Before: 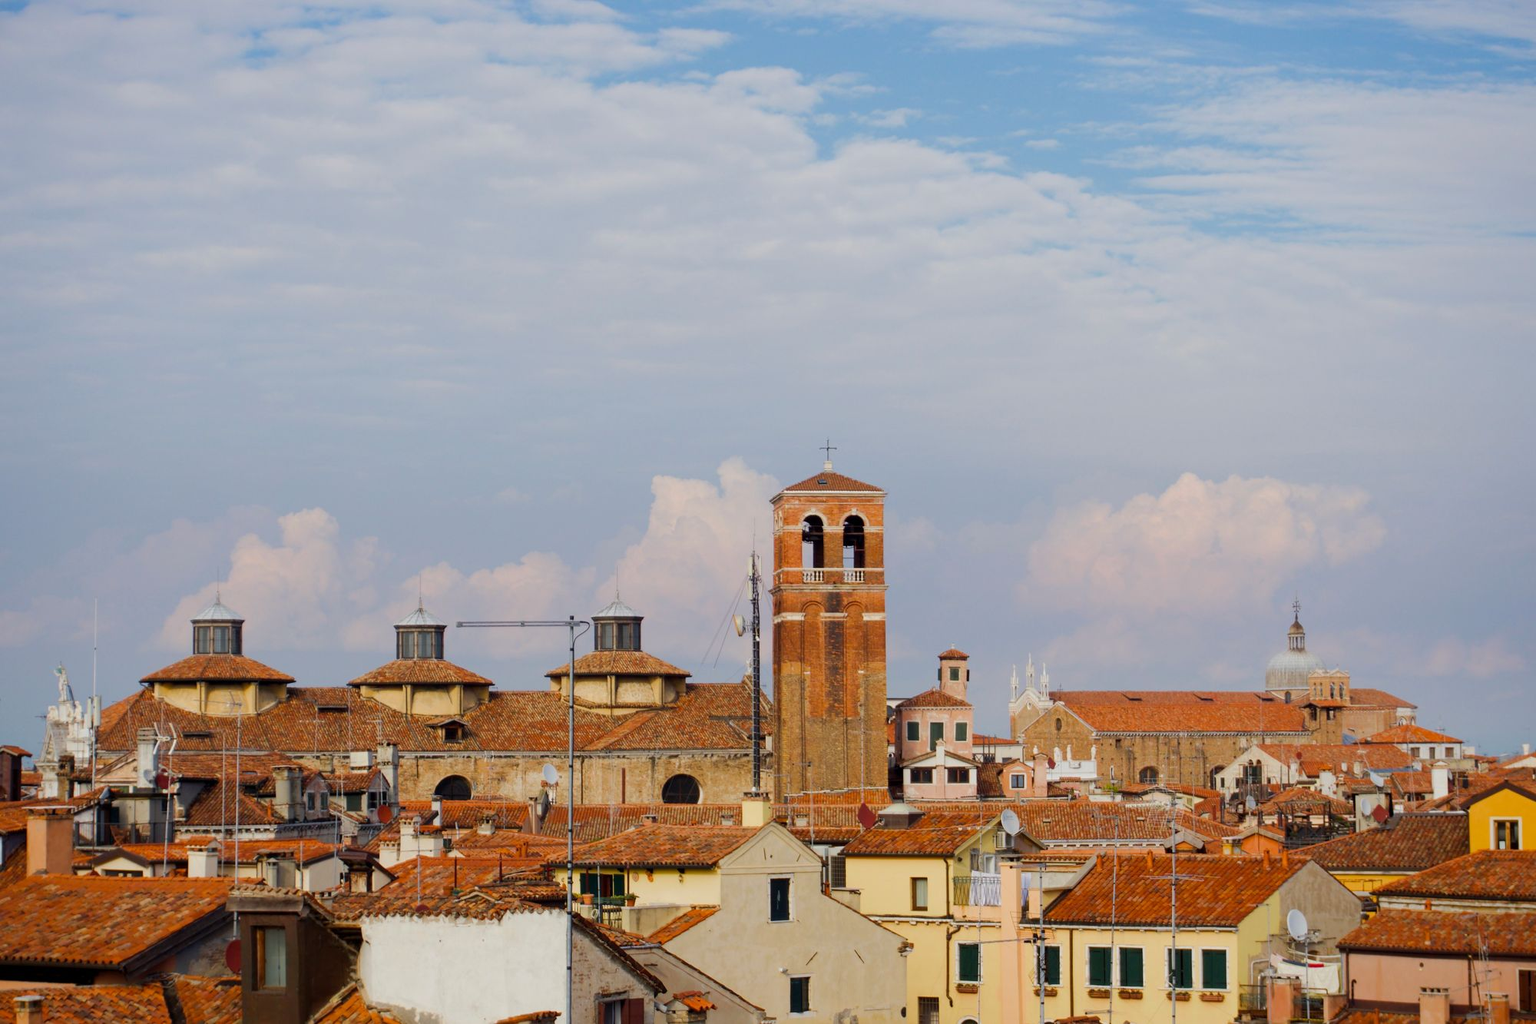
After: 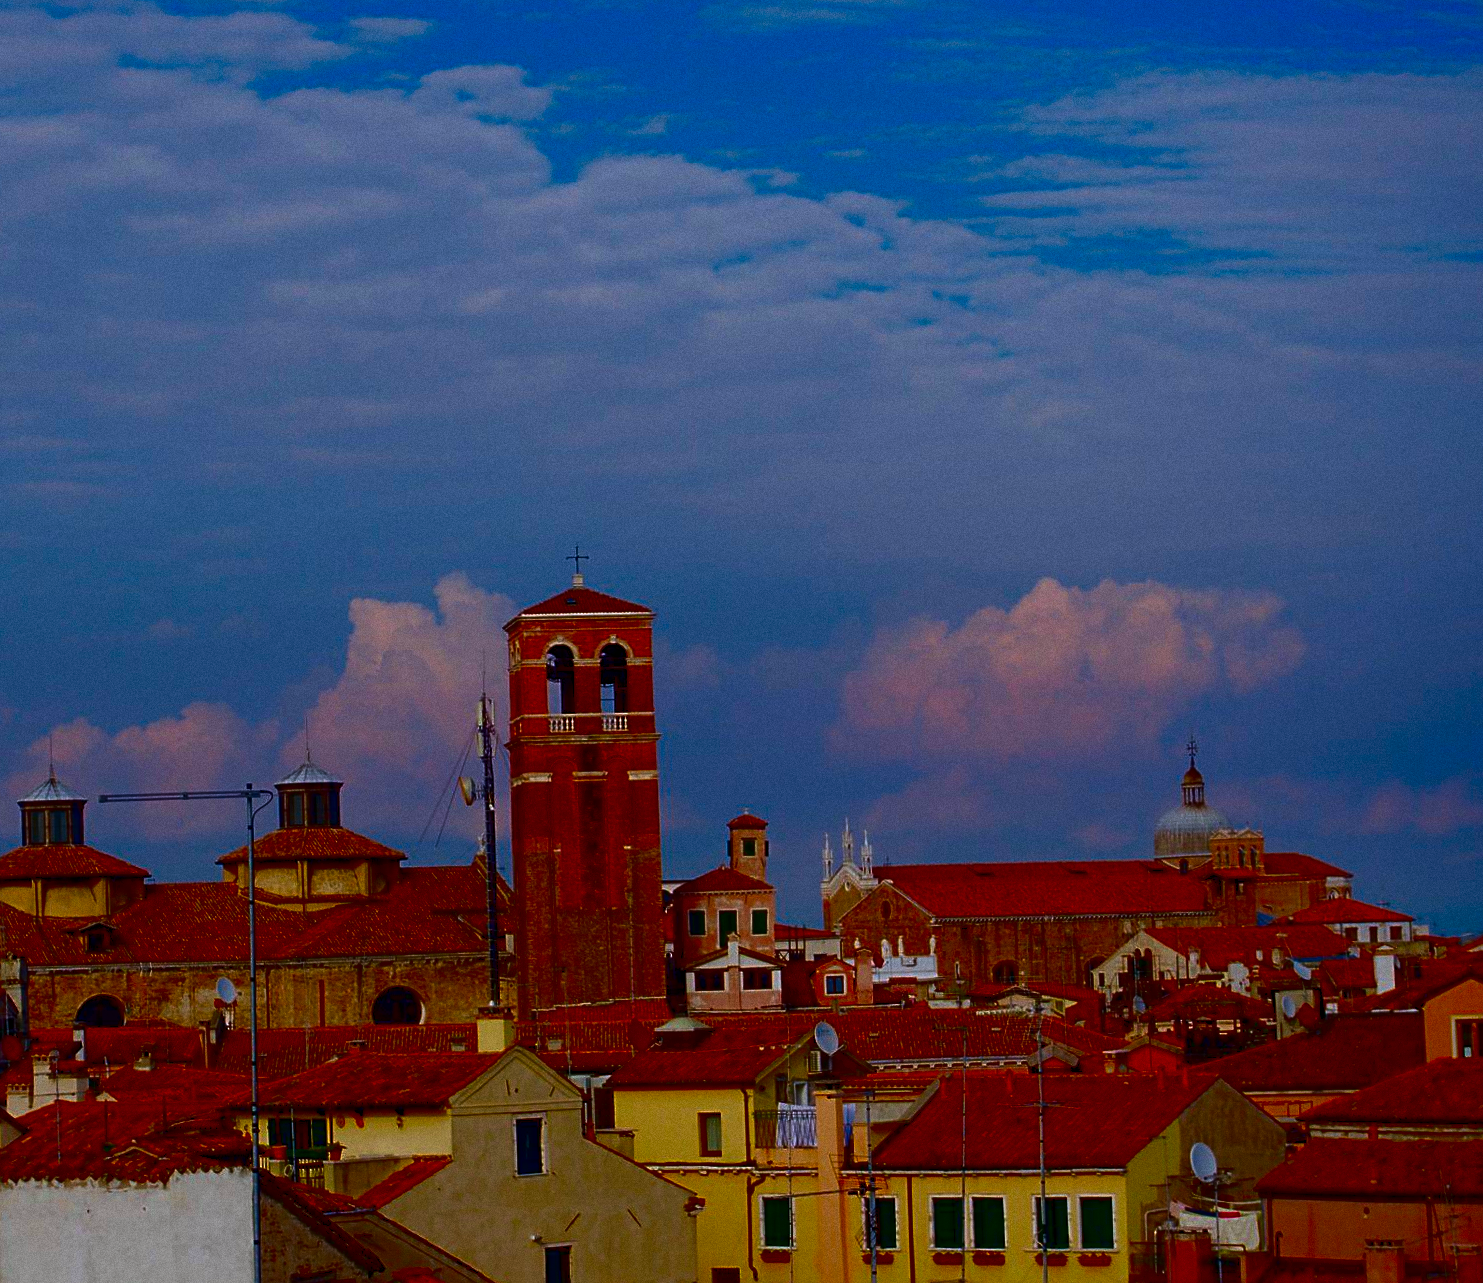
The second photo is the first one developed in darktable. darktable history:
velvia: on, module defaults
rotate and perspective: rotation -1.42°, crop left 0.016, crop right 0.984, crop top 0.035, crop bottom 0.965
sharpen: on, module defaults
grain: coarseness 0.09 ISO
color balance: contrast -0.5%
crop and rotate: left 24.6%
white balance: red 0.984, blue 1.059
contrast brightness saturation: brightness -1, saturation 1
